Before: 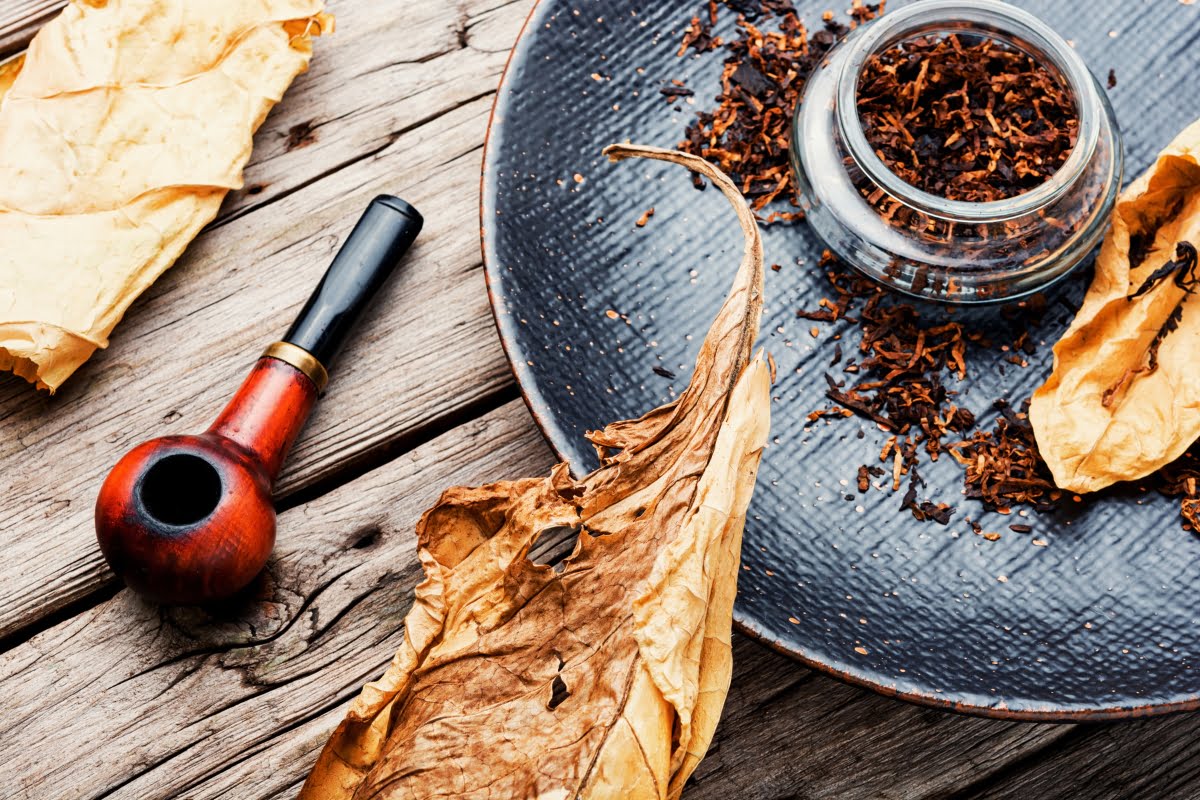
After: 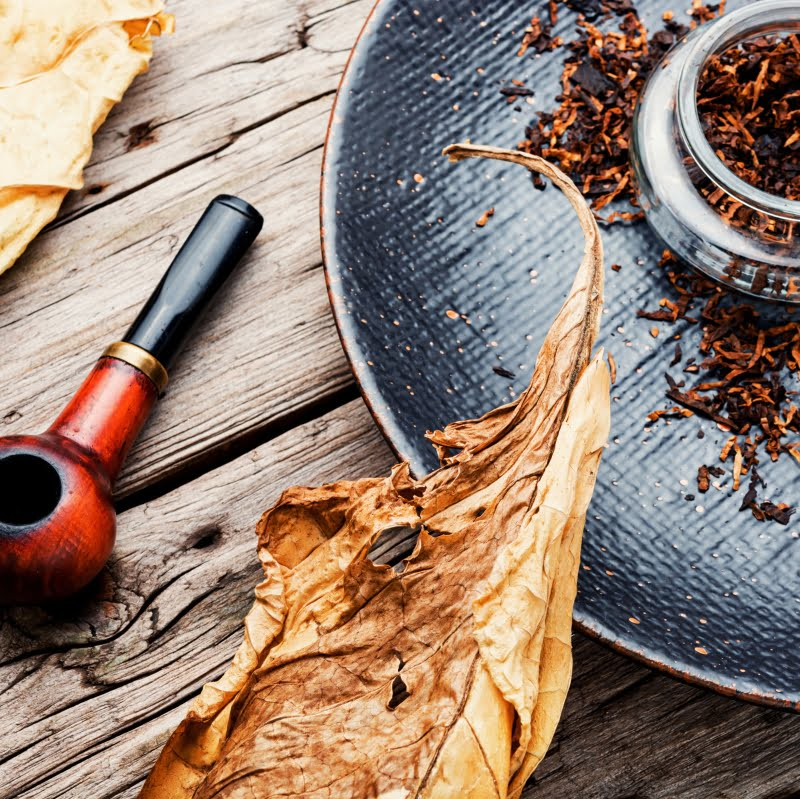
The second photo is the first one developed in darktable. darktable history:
crop and rotate: left 13.403%, right 19.901%
